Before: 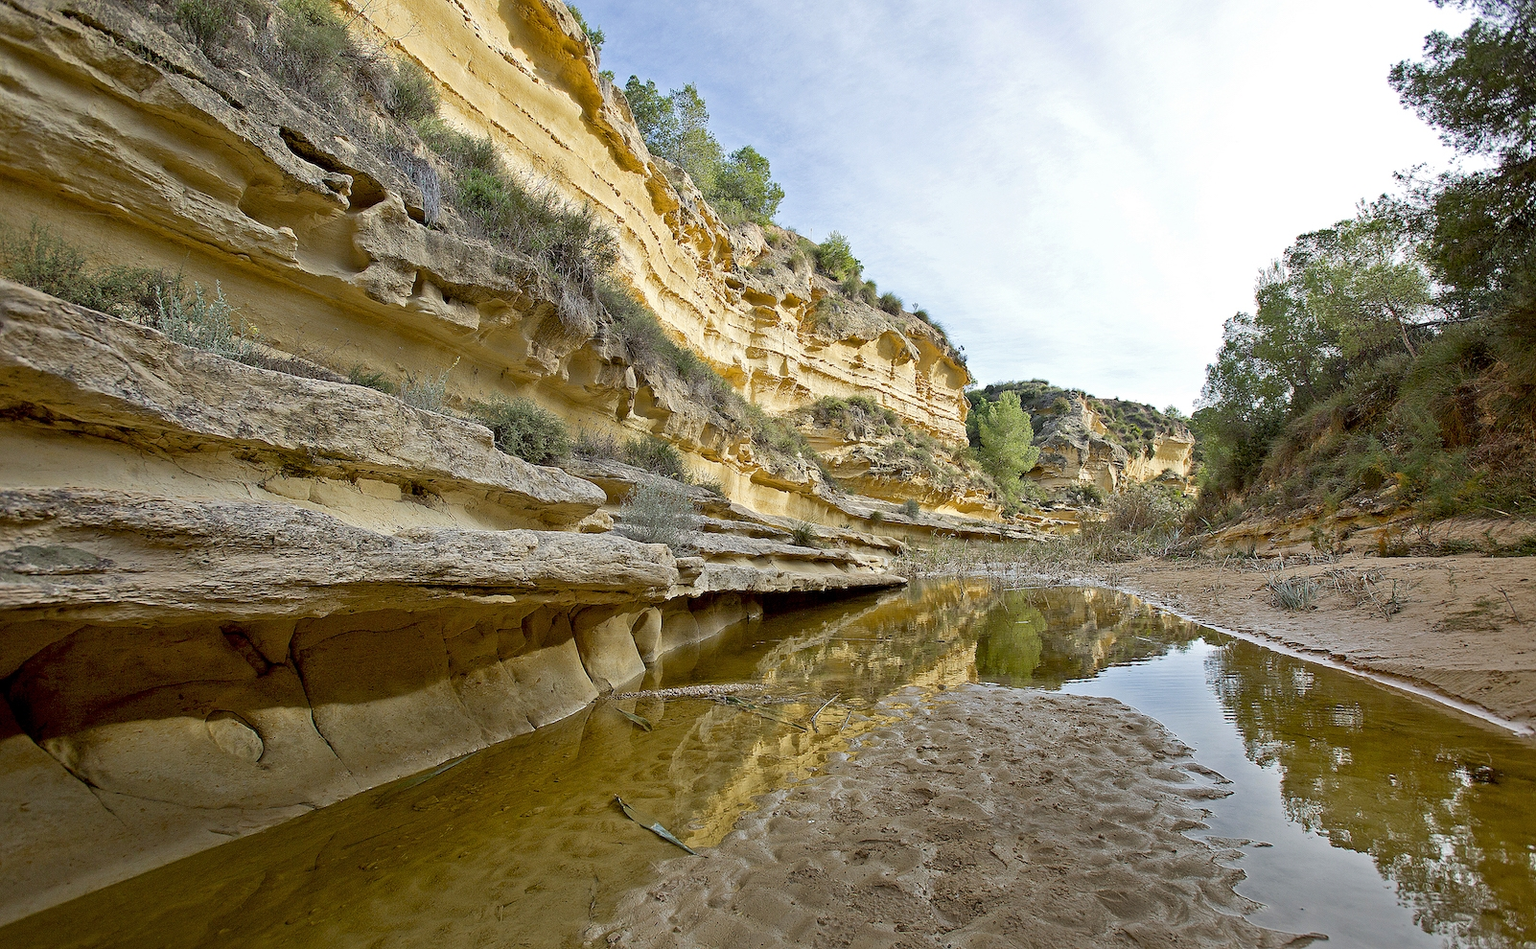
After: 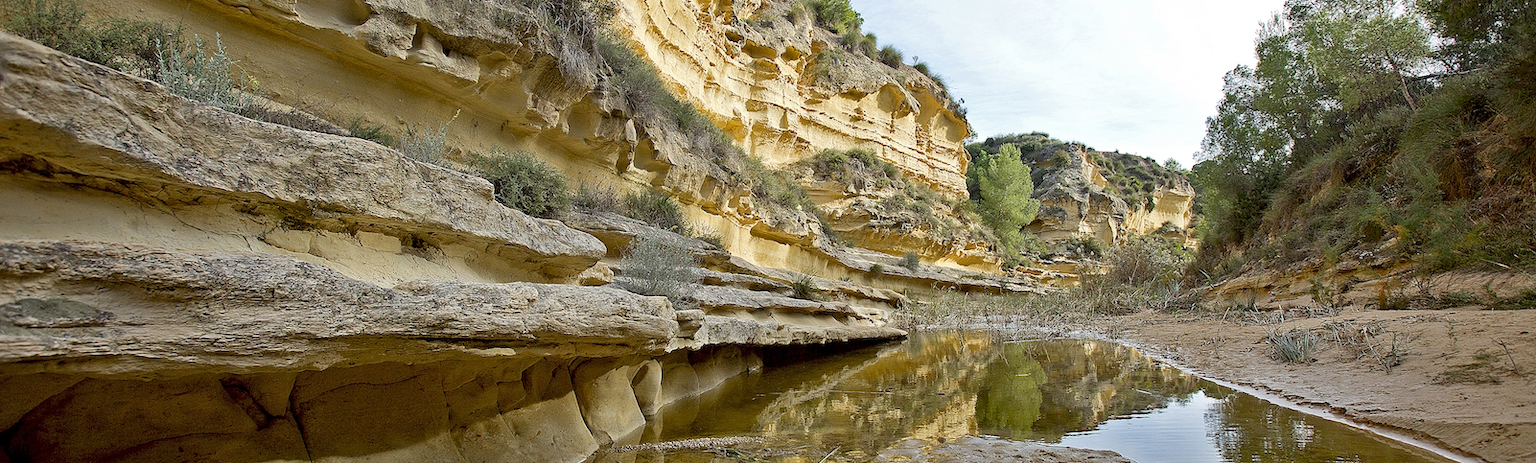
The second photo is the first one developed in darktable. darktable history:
crop and rotate: top 26.095%, bottom 25.113%
